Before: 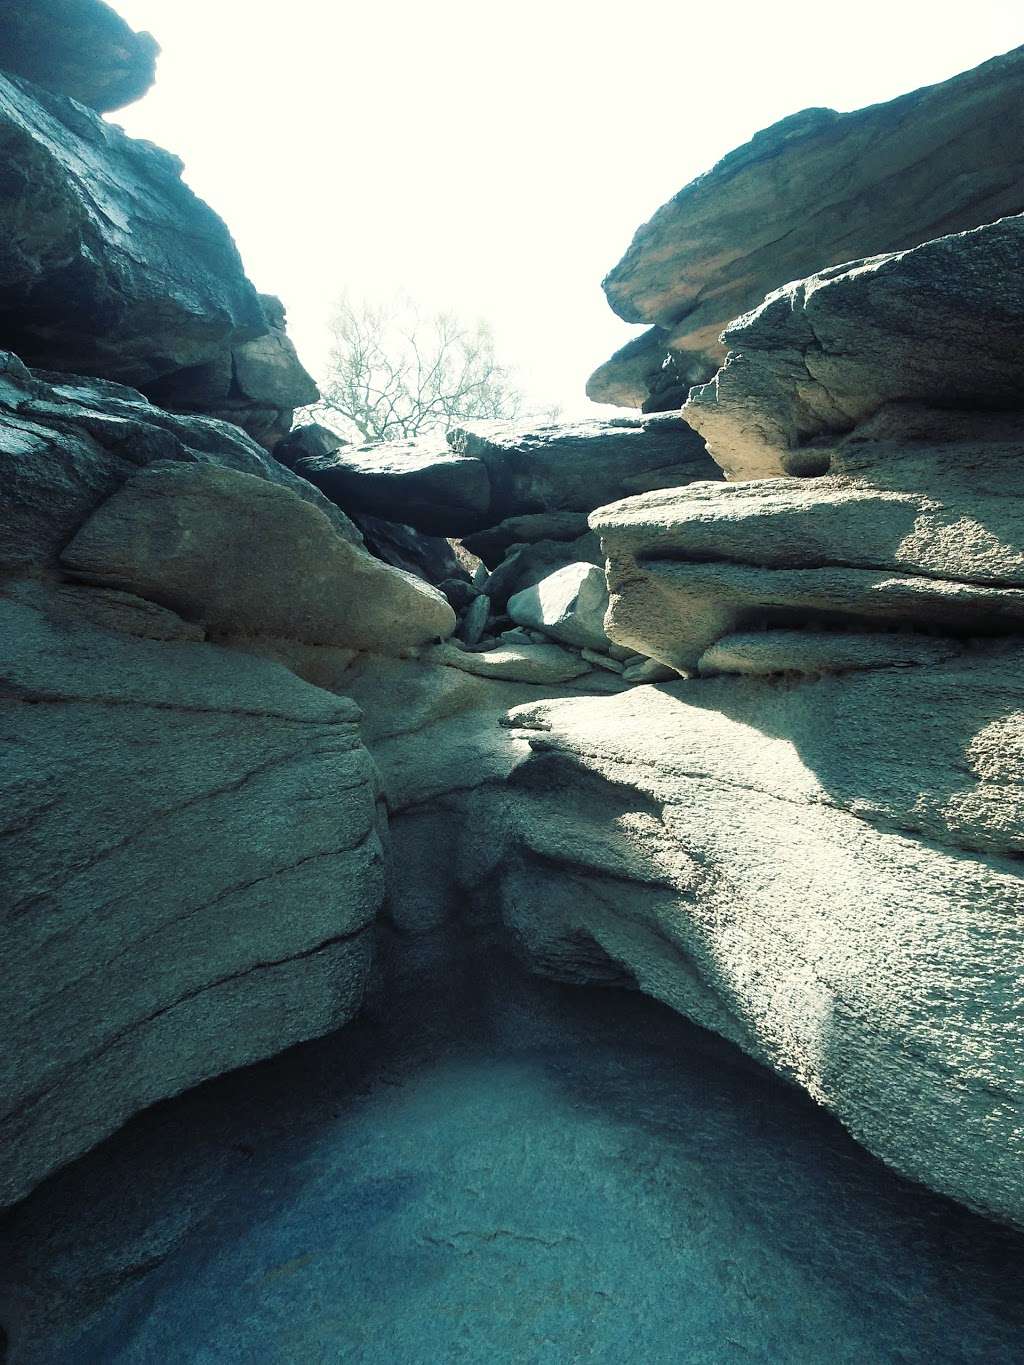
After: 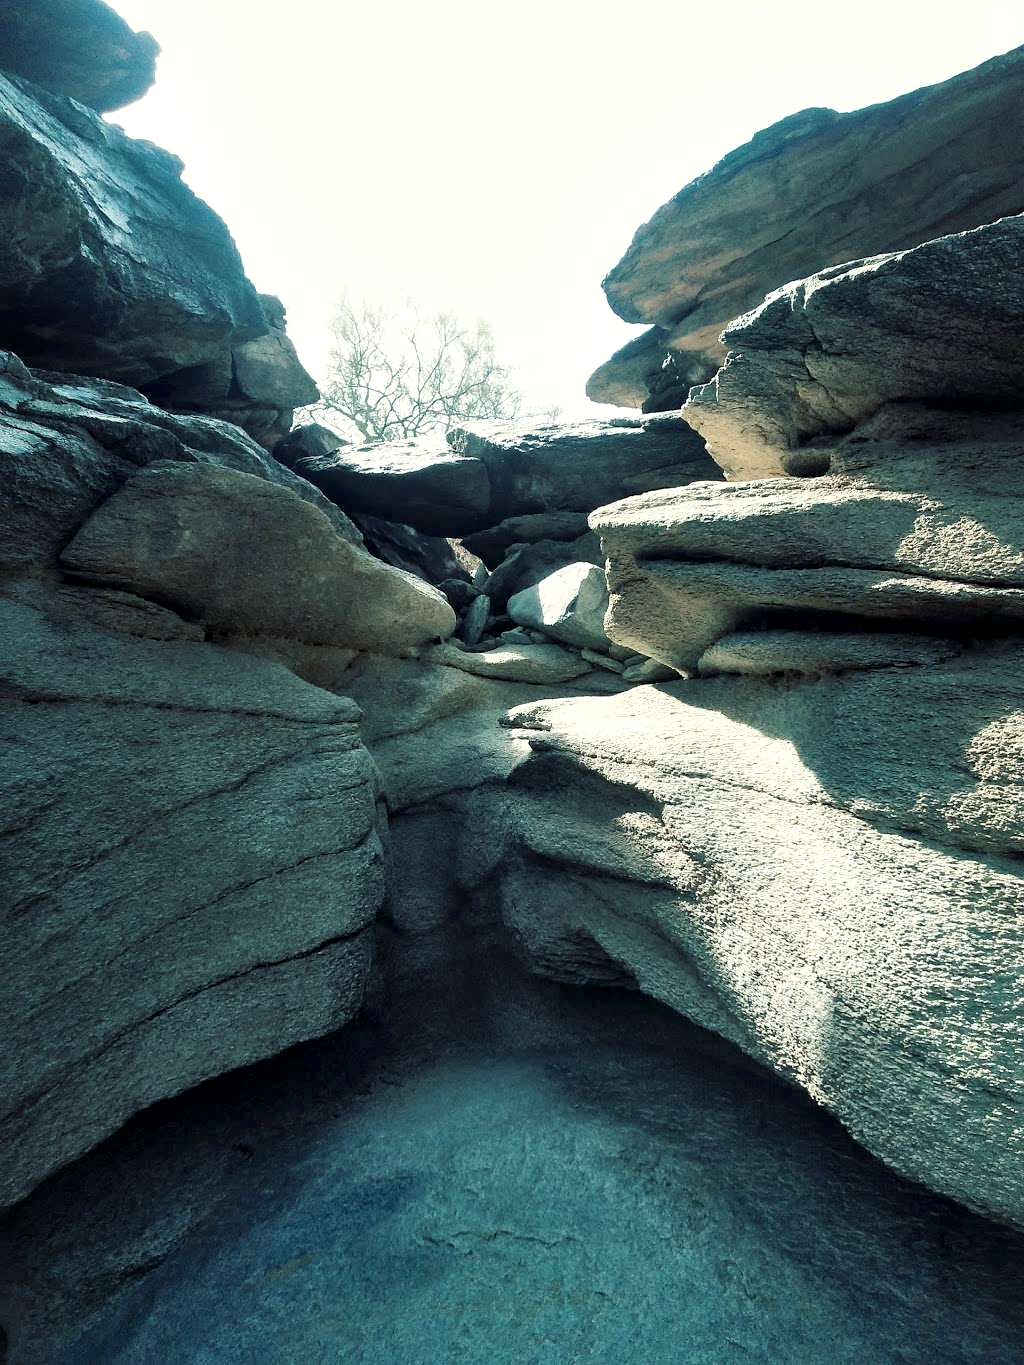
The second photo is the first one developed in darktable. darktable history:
local contrast: mode bilateral grid, contrast 24, coarseness 60, detail 151%, midtone range 0.2
